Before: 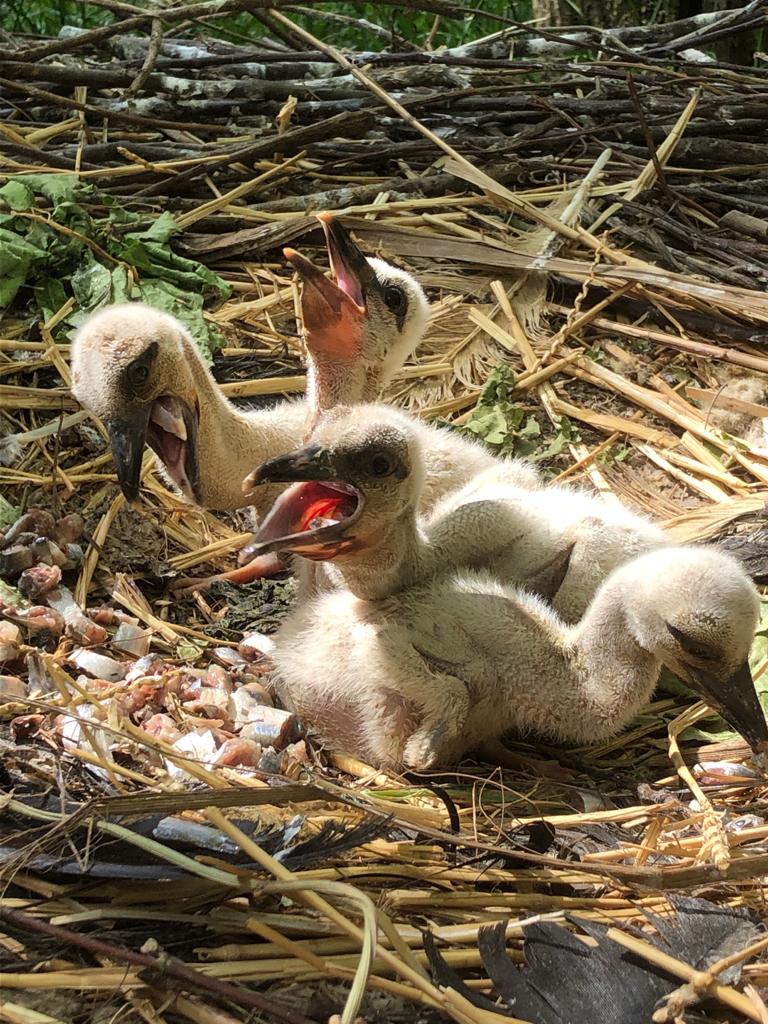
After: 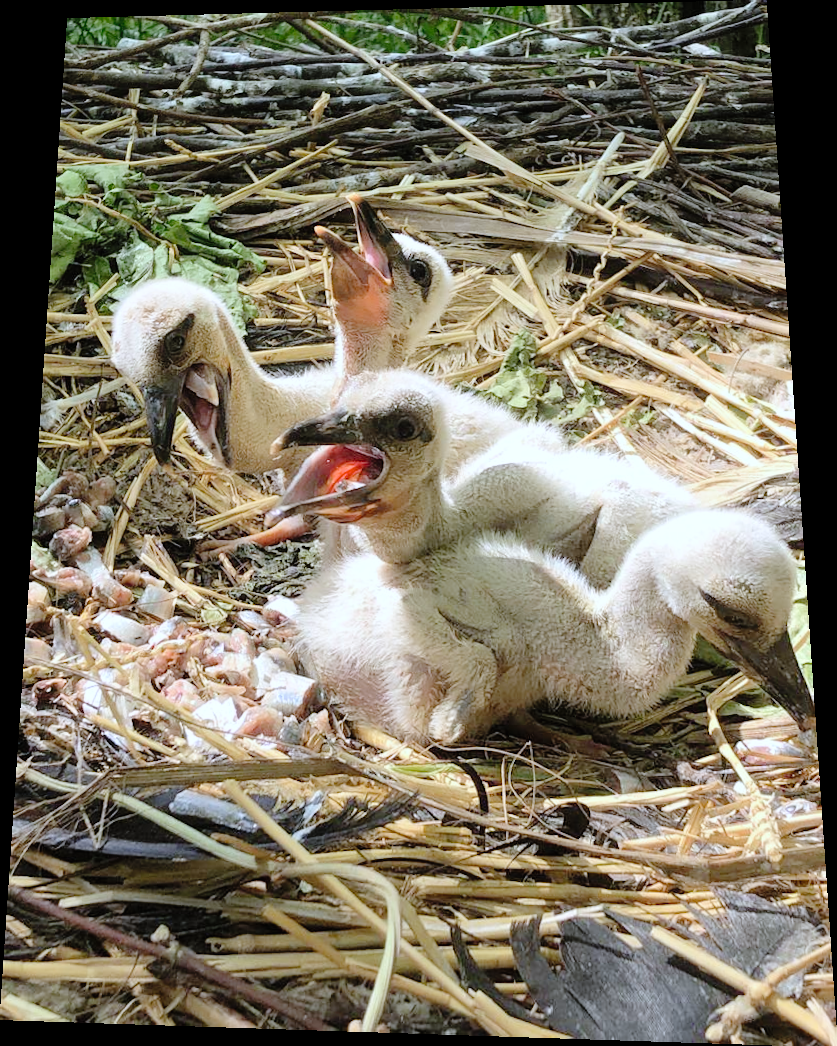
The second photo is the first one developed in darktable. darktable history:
white balance: red 0.926, green 1.003, blue 1.133
exposure: compensate highlight preservation false
rotate and perspective: rotation 0.128°, lens shift (vertical) -0.181, lens shift (horizontal) -0.044, shear 0.001, automatic cropping off
tone curve: curves: ch0 [(0, 0) (0.003, 0.01) (0.011, 0.01) (0.025, 0.011) (0.044, 0.019) (0.069, 0.032) (0.1, 0.054) (0.136, 0.088) (0.177, 0.138) (0.224, 0.214) (0.277, 0.297) (0.335, 0.391) (0.399, 0.469) (0.468, 0.551) (0.543, 0.622) (0.623, 0.699) (0.709, 0.775) (0.801, 0.85) (0.898, 0.929) (1, 1)], preserve colors none
contrast brightness saturation: brightness 0.15
